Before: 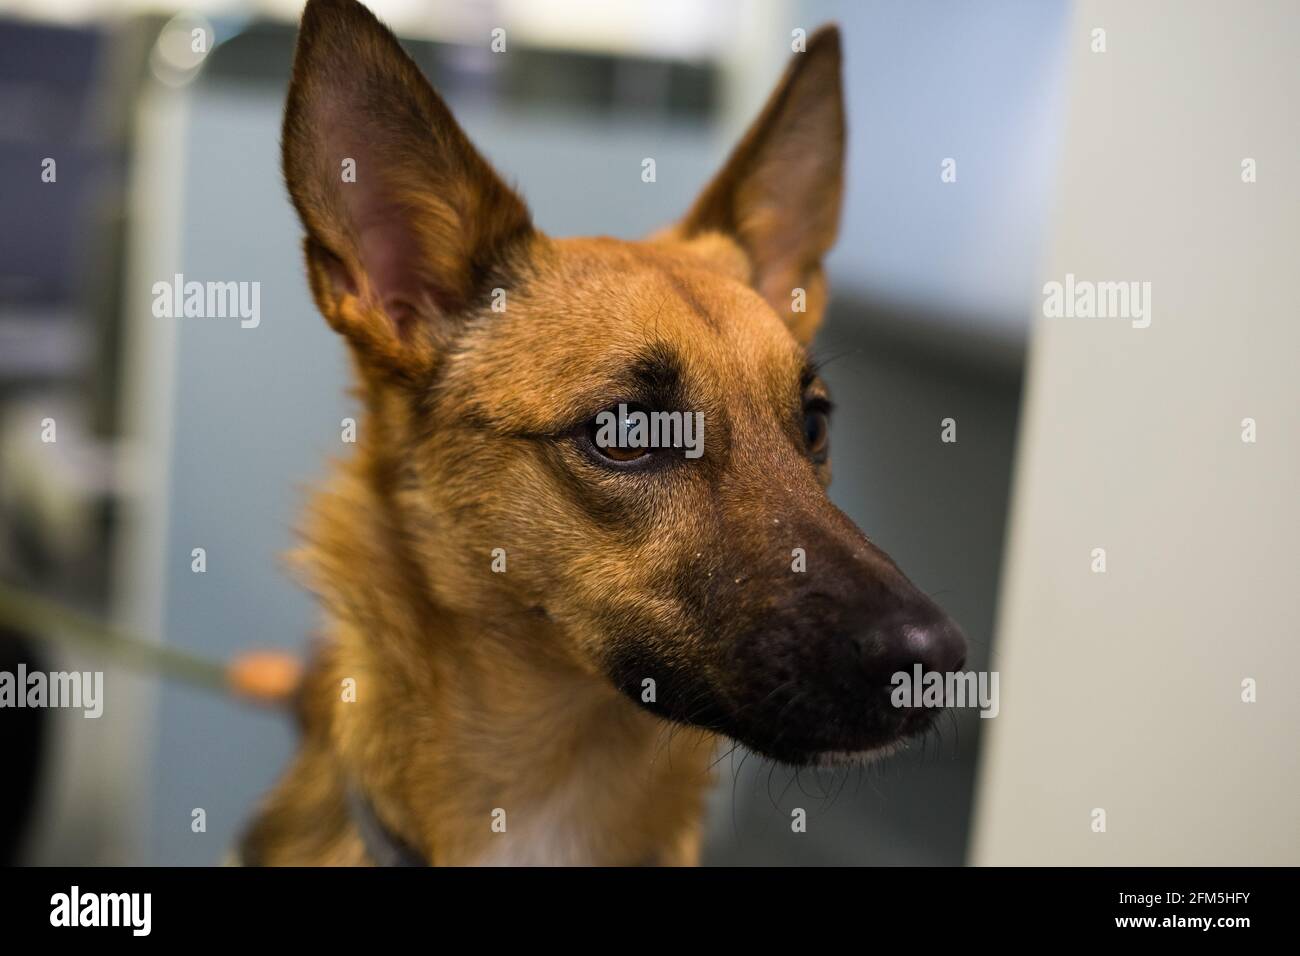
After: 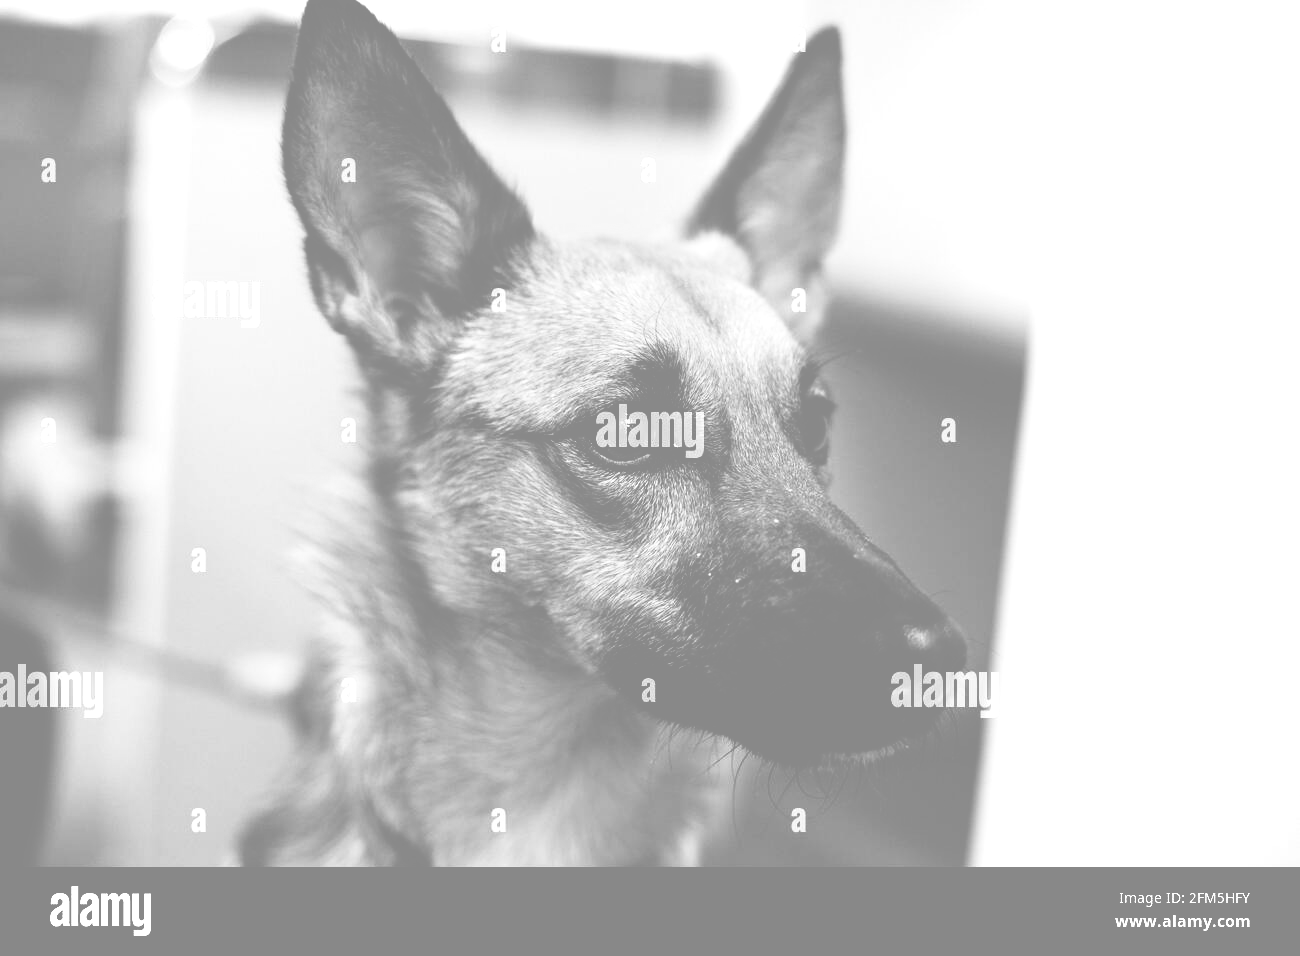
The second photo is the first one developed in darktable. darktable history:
velvia: strength 39.63%
monochrome: on, module defaults
colorize: hue 43.2°, saturation 40%, version 1
filmic rgb: black relative exposure -5.42 EV, white relative exposure 2.85 EV, dynamic range scaling -37.73%, hardness 4, contrast 1.605, highlights saturation mix -0.93%
tone equalizer: -8 EV -0.417 EV, -7 EV -0.389 EV, -6 EV -0.333 EV, -5 EV -0.222 EV, -3 EV 0.222 EV, -2 EV 0.333 EV, -1 EV 0.389 EV, +0 EV 0.417 EV, edges refinement/feathering 500, mask exposure compensation -1.57 EV, preserve details no
